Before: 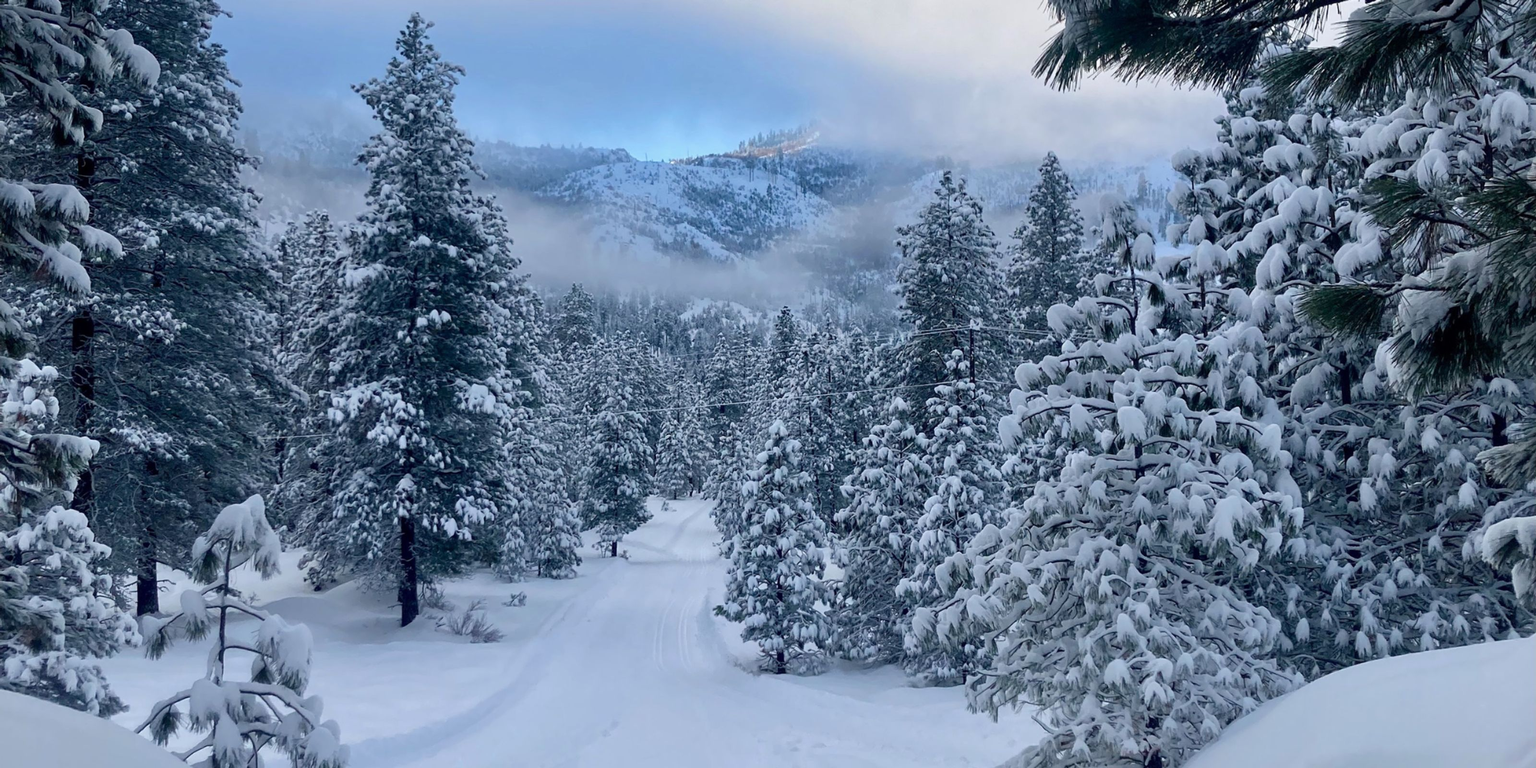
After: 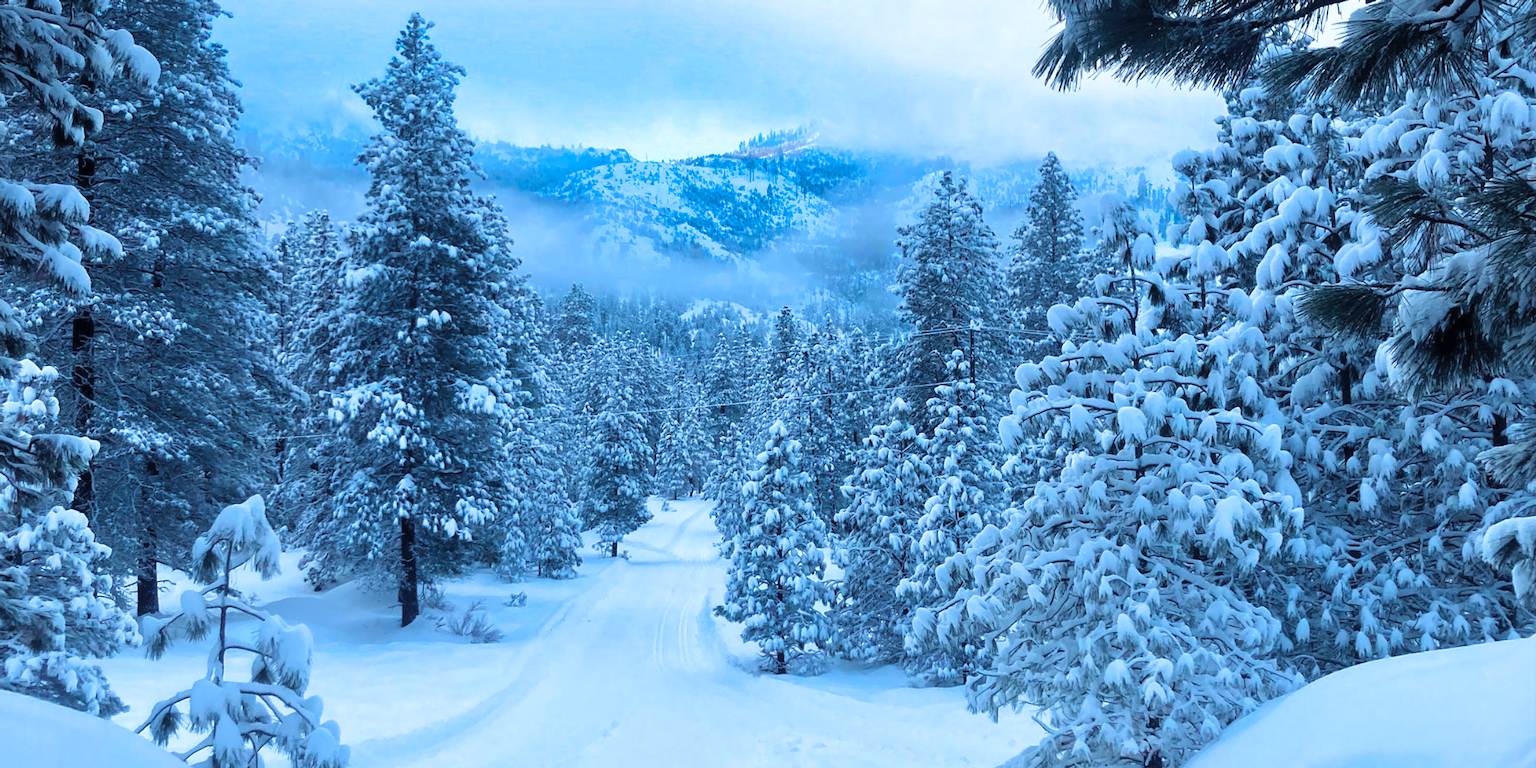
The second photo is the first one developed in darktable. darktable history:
color correction: highlights a* -9.35, highlights b* -23.15
split-toning: shadows › hue 230.4°
contrast brightness saturation: contrast 0.07, brightness 0.18, saturation 0.4
